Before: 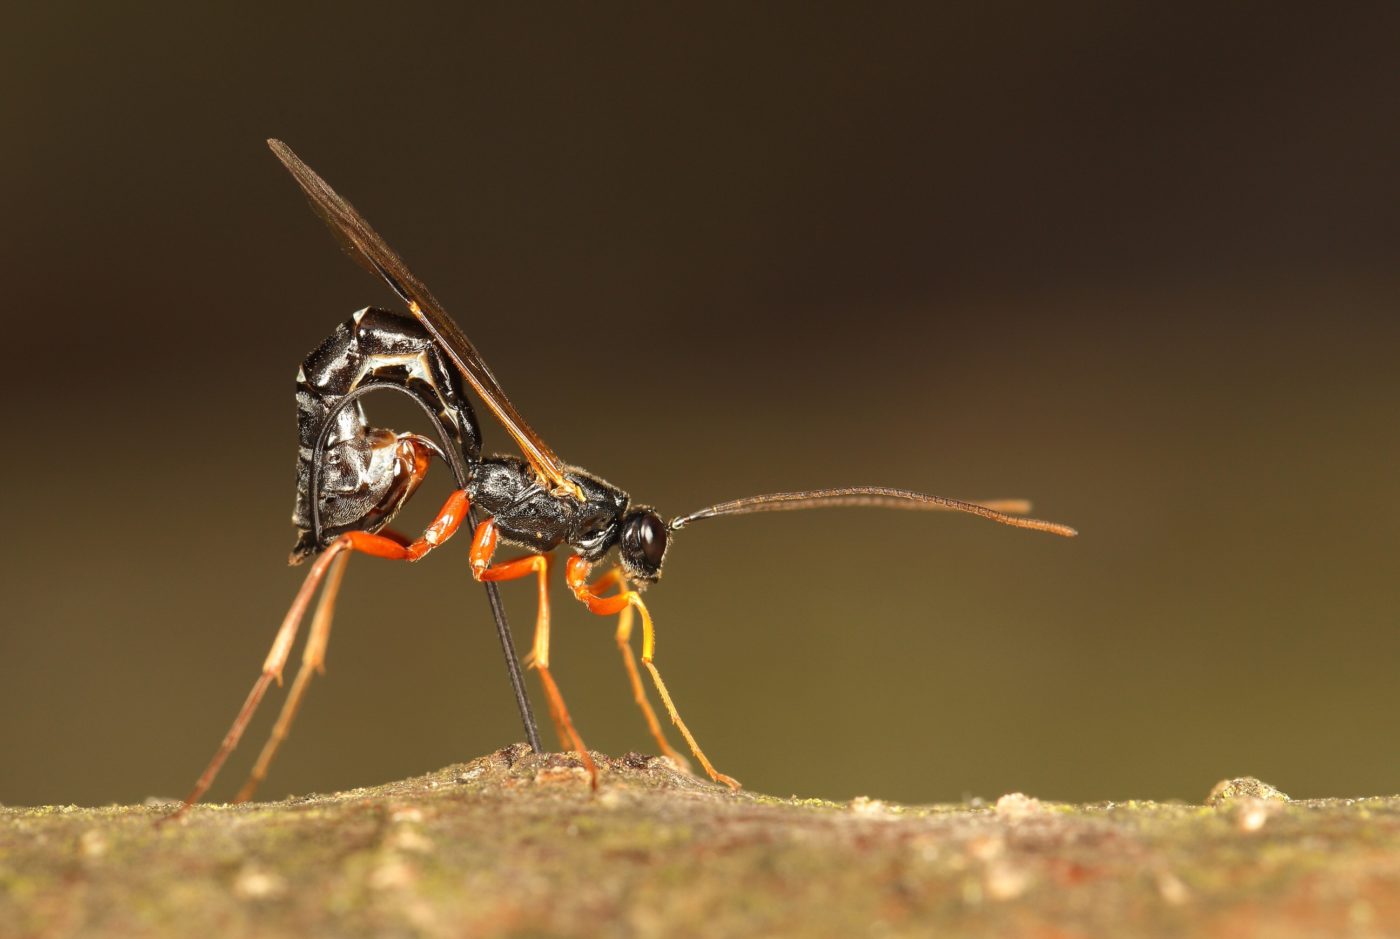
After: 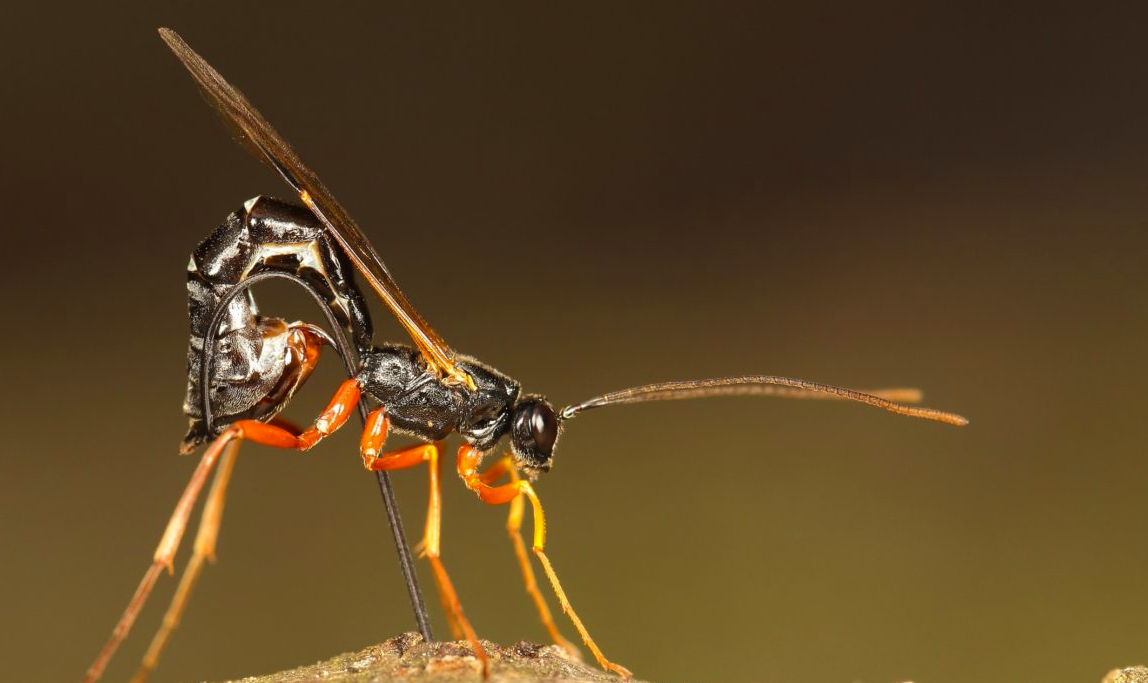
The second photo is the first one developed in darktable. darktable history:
color balance rgb: perceptual saturation grading › global saturation 10%, global vibrance 10%
crop: left 7.856%, top 11.836%, right 10.12%, bottom 15.387%
